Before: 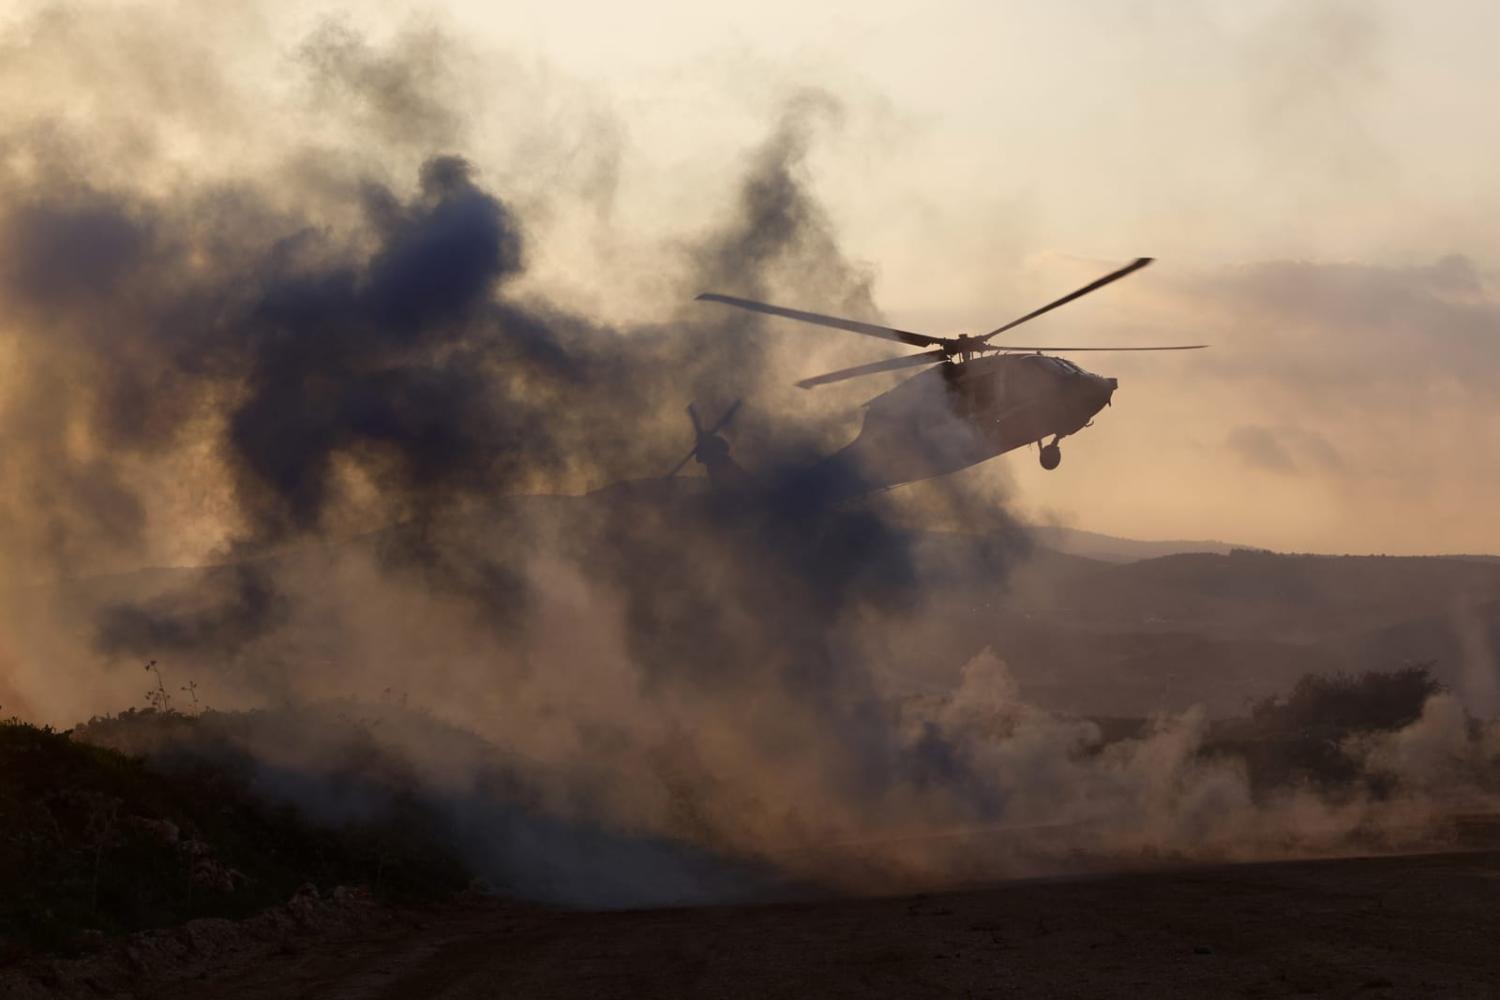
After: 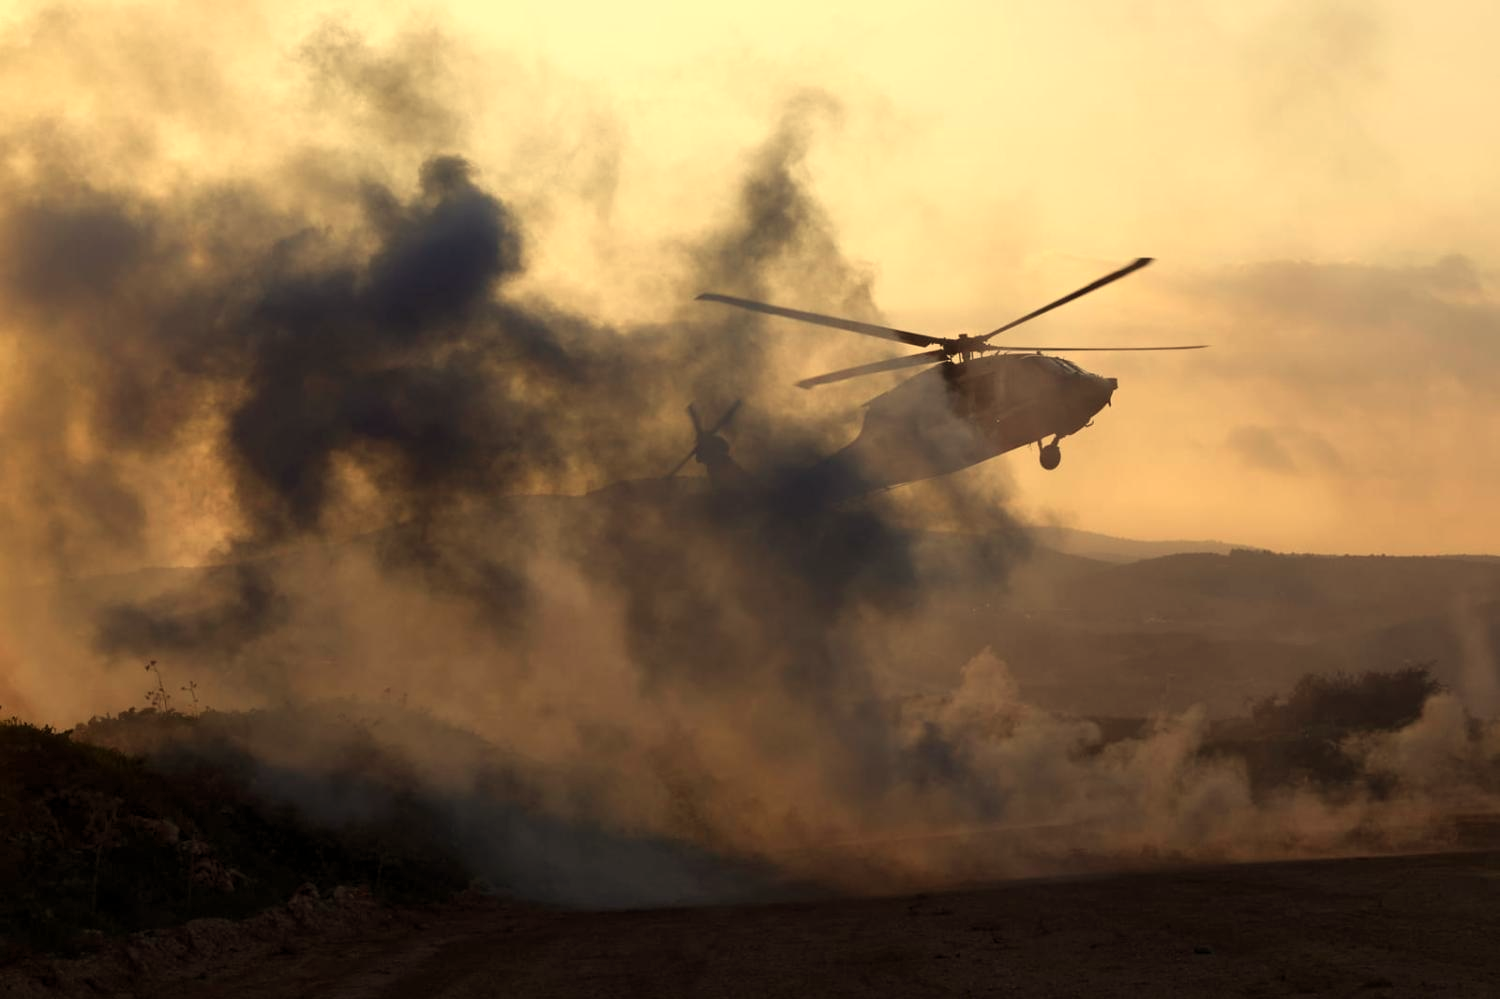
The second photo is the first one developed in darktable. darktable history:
crop: bottom 0.071%
white balance: red 1.08, blue 0.791
levels: mode automatic, black 0.023%, white 99.97%, levels [0.062, 0.494, 0.925]
tone equalizer: -8 EV -0.55 EV
